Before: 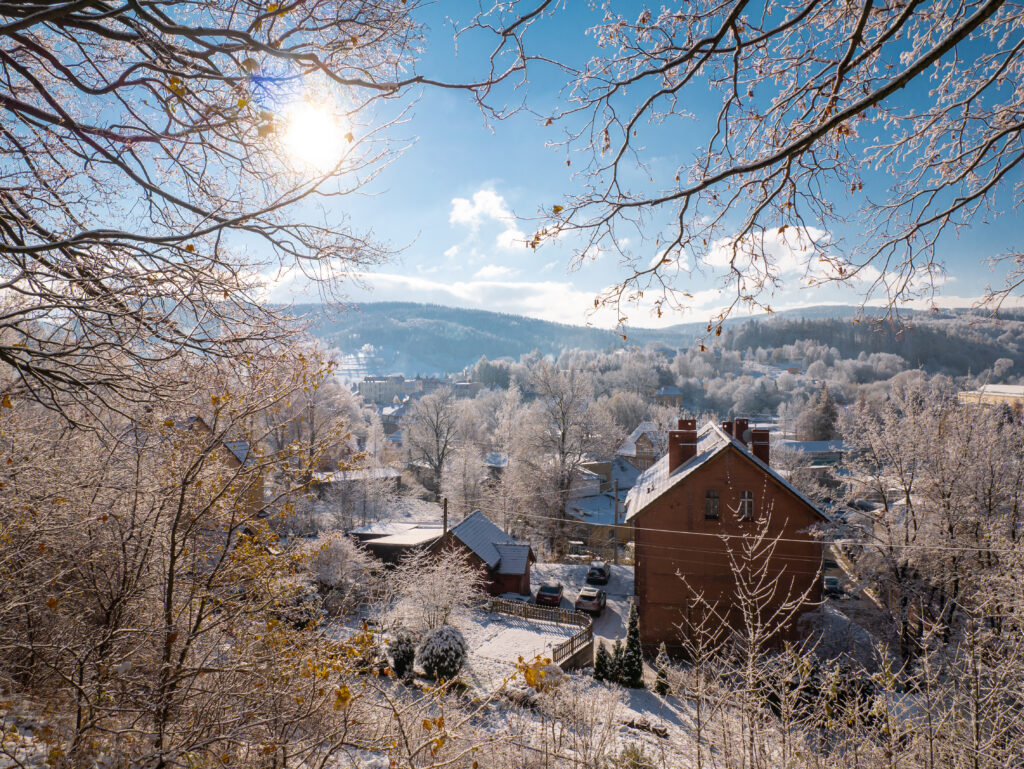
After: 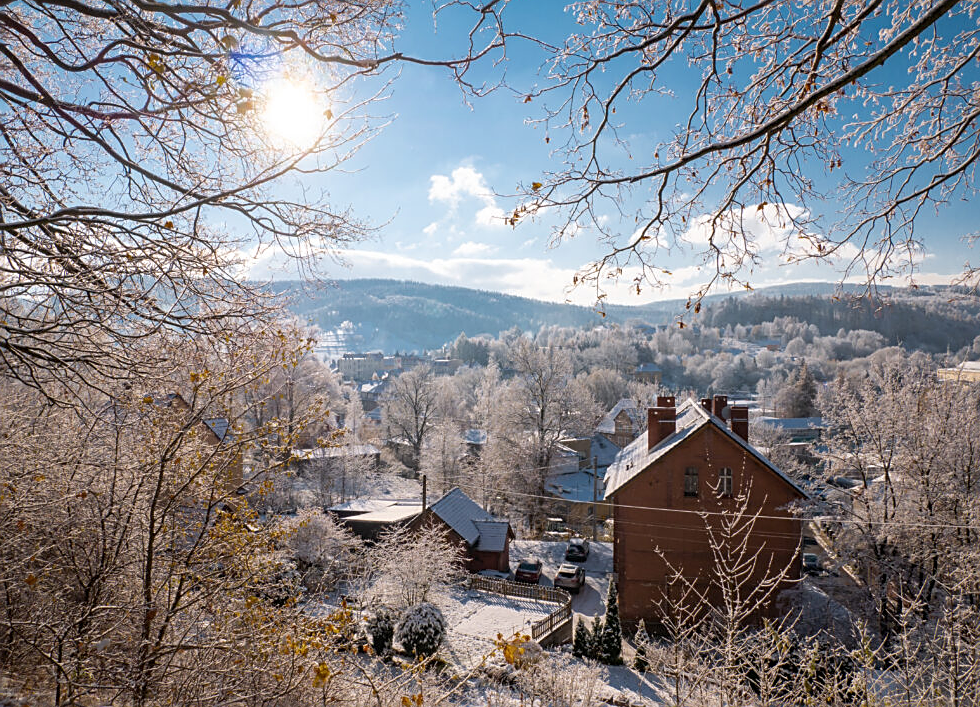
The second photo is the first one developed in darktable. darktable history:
crop: left 2.129%, top 3.103%, right 1.136%, bottom 4.873%
sharpen: on, module defaults
